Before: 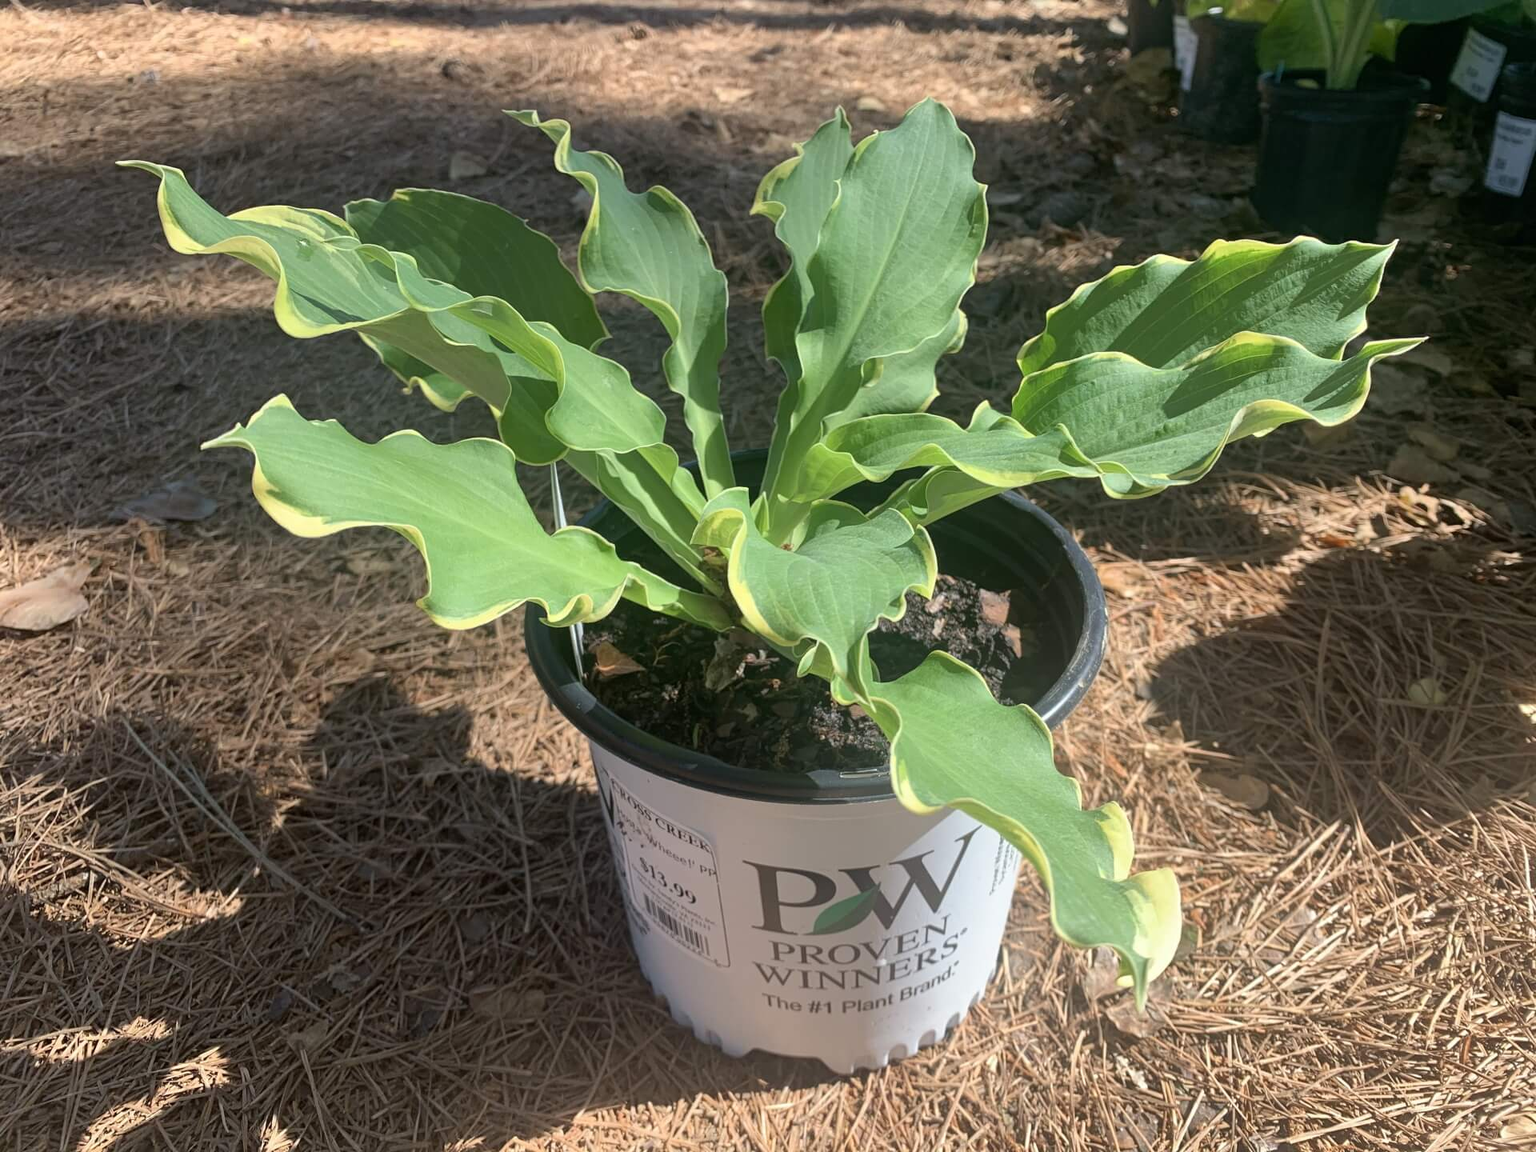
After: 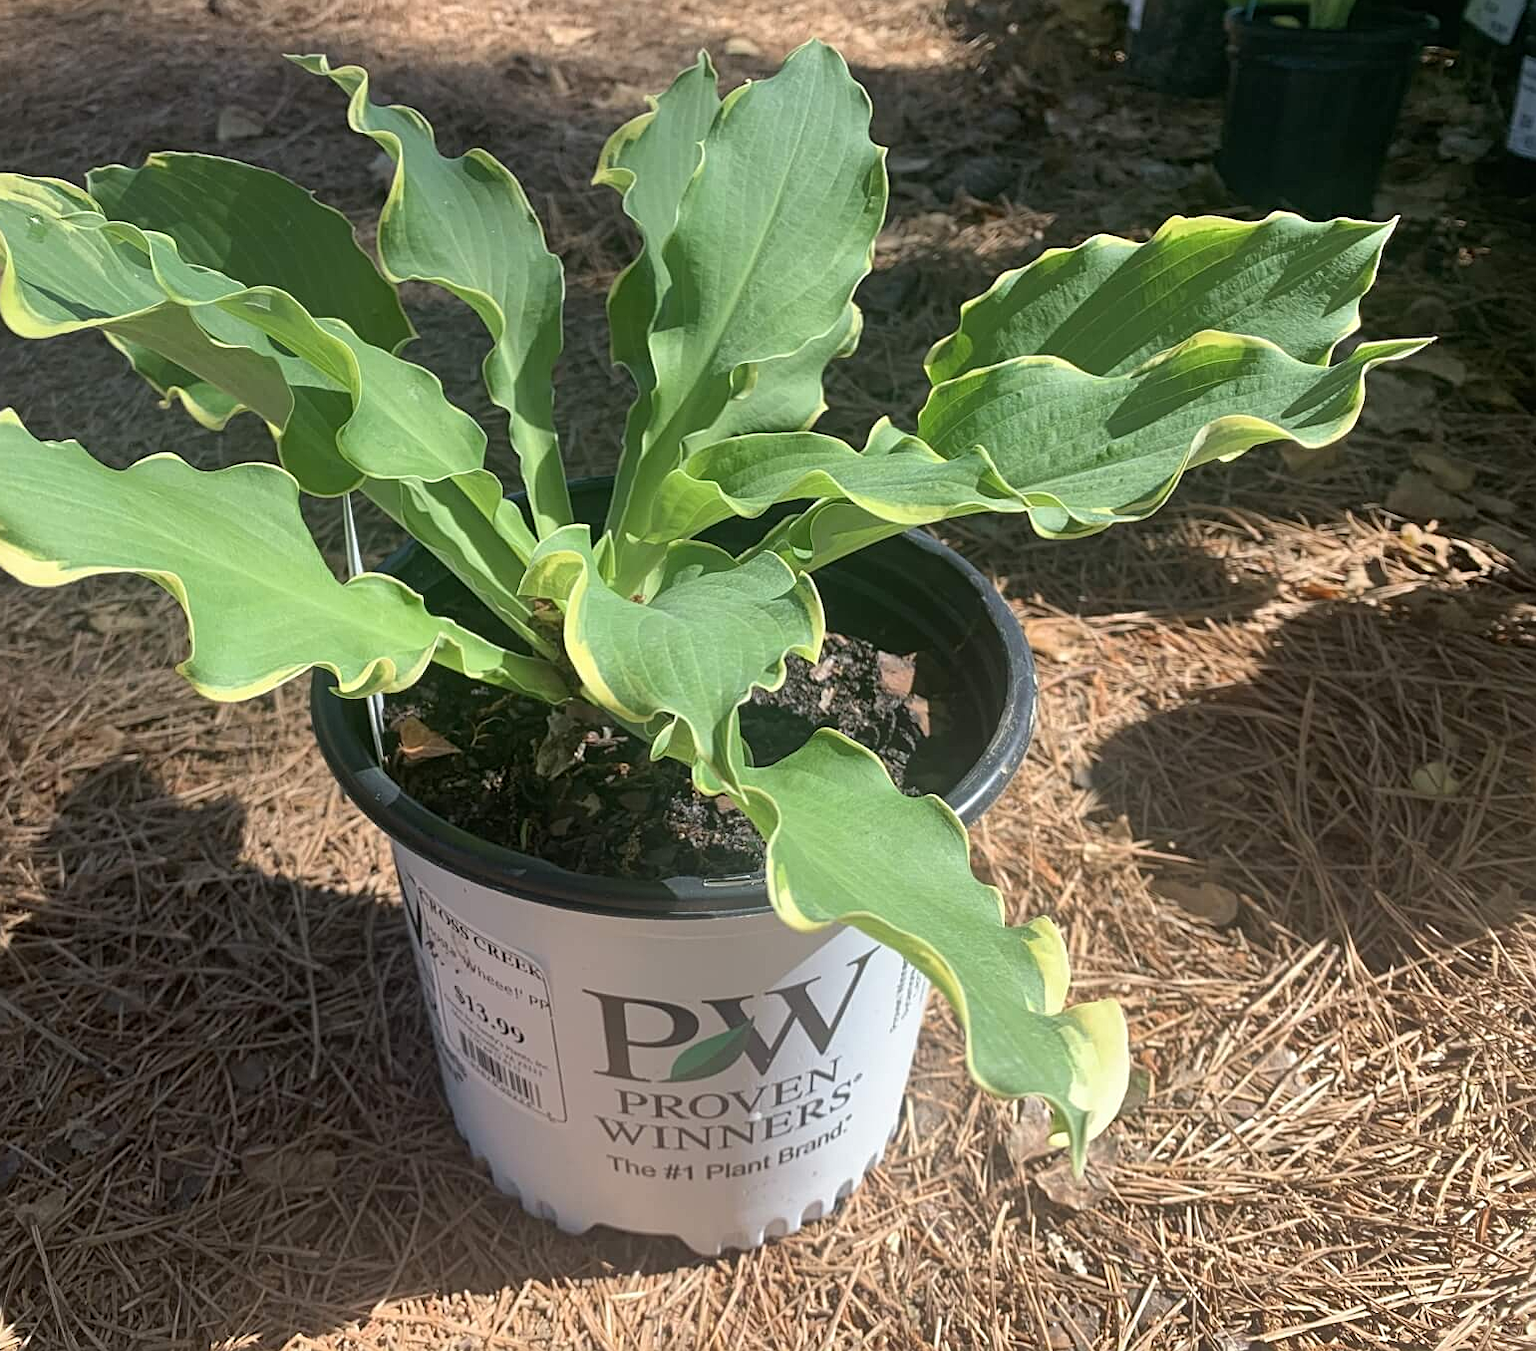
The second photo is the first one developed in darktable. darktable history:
crop and rotate: left 17.959%, top 5.771%, right 1.742%
sharpen: radius 2.167, amount 0.381, threshold 0
